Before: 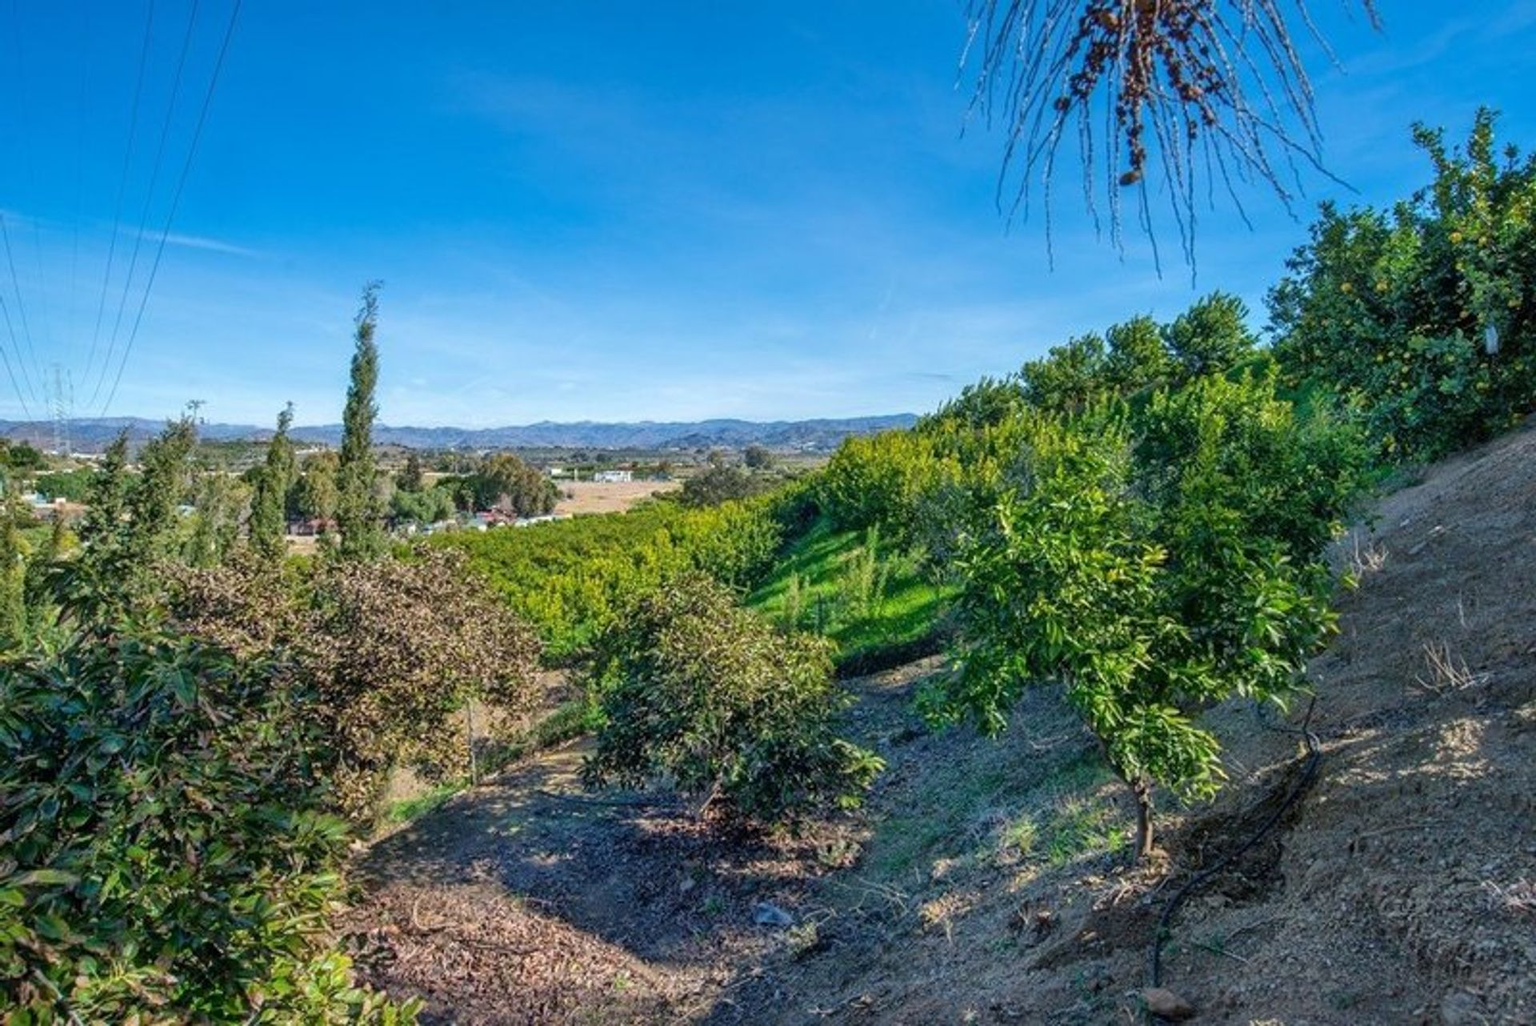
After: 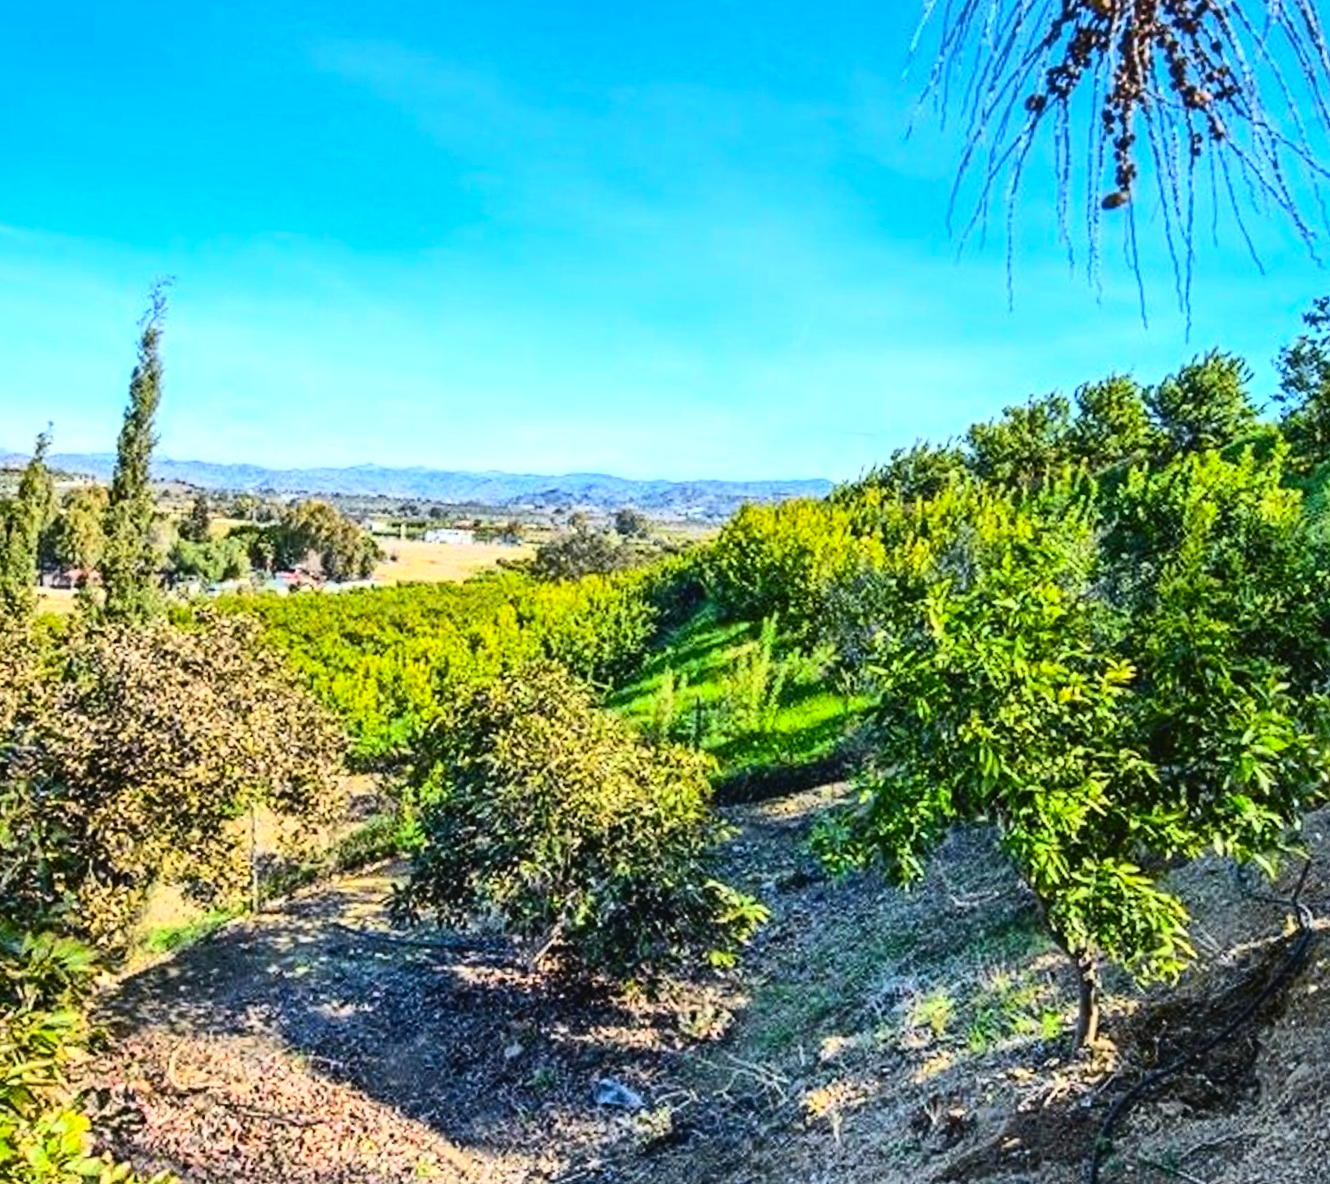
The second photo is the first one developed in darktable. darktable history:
color balance rgb: power › chroma 0.245%, power › hue 60.82°, perceptual saturation grading › global saturation 19.931%, perceptual brilliance grading › global brilliance -5.148%, perceptual brilliance grading › highlights 24.403%, perceptual brilliance grading › mid-tones 7.388%, perceptual brilliance grading › shadows -4.503%
tone curve: curves: ch0 [(0, 0.029) (0.071, 0.087) (0.223, 0.265) (0.447, 0.605) (0.654, 0.823) (0.861, 0.943) (1, 0.981)]; ch1 [(0, 0) (0.353, 0.344) (0.447, 0.449) (0.502, 0.501) (0.547, 0.54) (0.57, 0.582) (0.608, 0.608) (0.618, 0.631) (0.657, 0.699) (1, 1)]; ch2 [(0, 0) (0.34, 0.314) (0.456, 0.456) (0.5, 0.503) (0.528, 0.54) (0.557, 0.577) (0.589, 0.626) (1, 1)], color space Lab, independent channels, preserve colors none
crop and rotate: angle -3.19°, left 13.987%, top 0.035%, right 11.069%, bottom 0.015%
contrast equalizer: octaves 7, y [[0.5, 0.5, 0.5, 0.512, 0.552, 0.62], [0.5 ×6], [0.5 ×4, 0.504, 0.553], [0 ×6], [0 ×6]]
